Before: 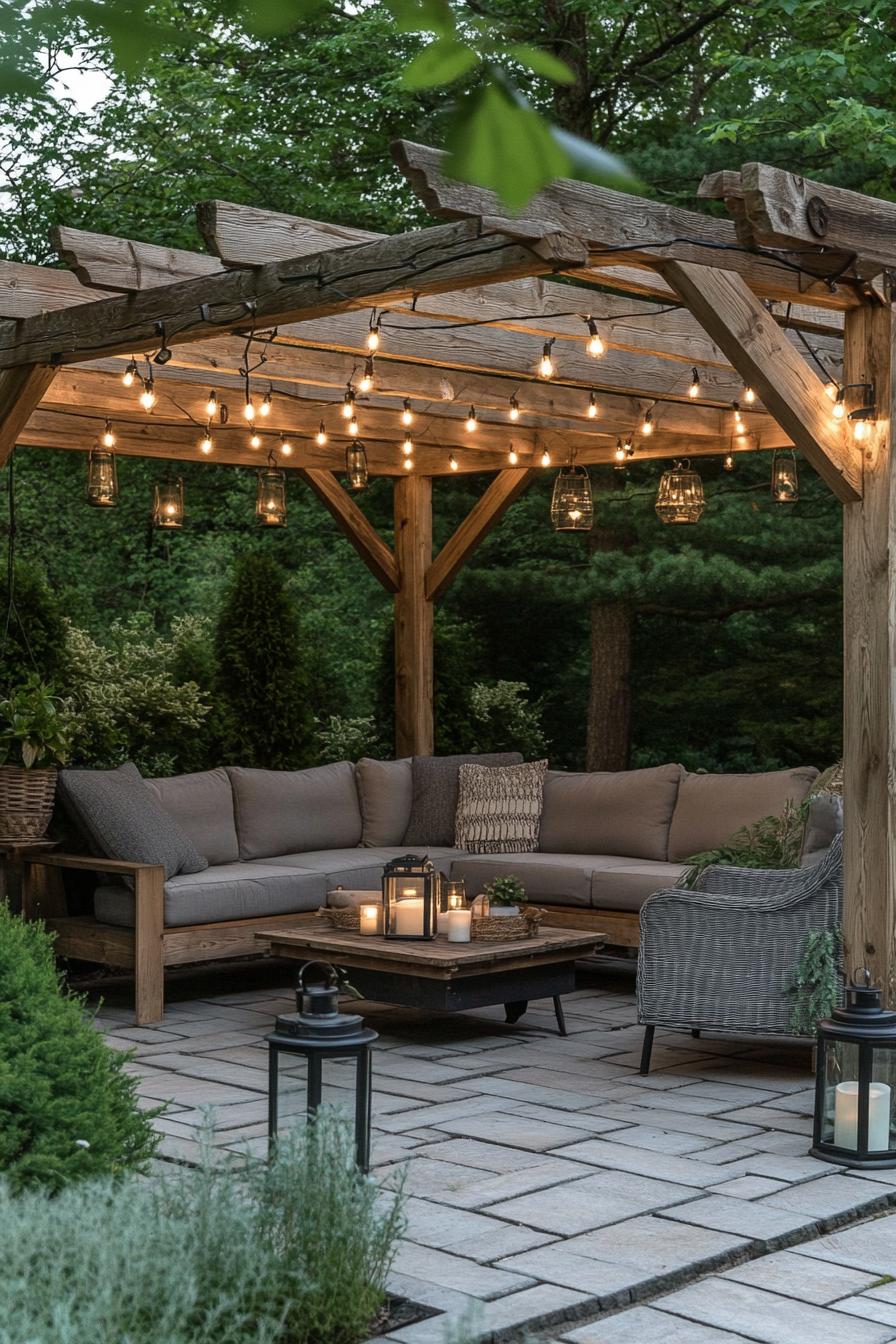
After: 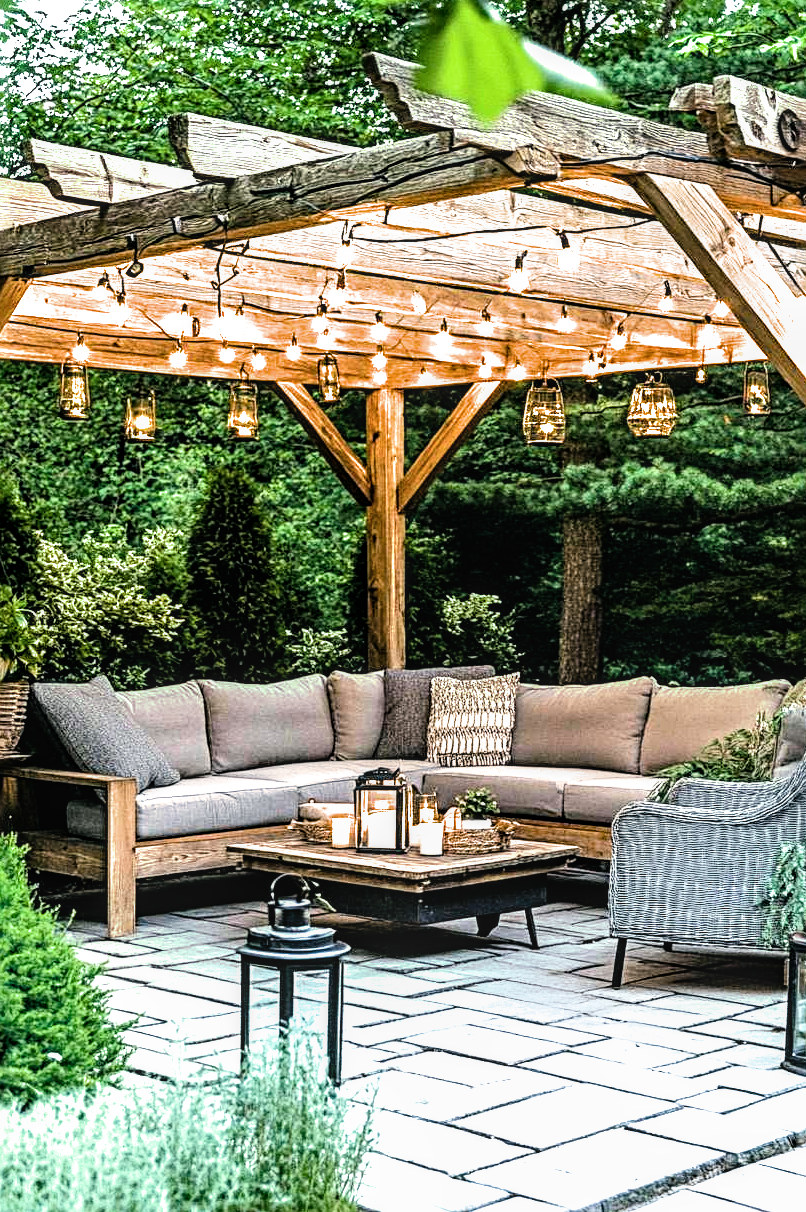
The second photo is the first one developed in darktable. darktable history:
filmic rgb: black relative exposure -5.29 EV, white relative exposure 2.86 EV, dynamic range scaling -37.81%, hardness 4.01, contrast 1.589, highlights saturation mix -1.46%, iterations of high-quality reconstruction 10, enable highlight reconstruction true
crop: left 3.232%, top 6.475%, right 6.781%, bottom 3.277%
local contrast: on, module defaults
sharpen: radius 3.988
color balance rgb: shadows lift › hue 87.17°, power › chroma 0.518%, power › hue 262.61°, global offset › luminance -0.347%, global offset › chroma 0.115%, global offset › hue 163.72°, perceptual saturation grading › global saturation 30.865%, global vibrance 20%
contrast brightness saturation: contrast 0.008, saturation -0.049
exposure: exposure 2.024 EV, compensate exposure bias true, compensate highlight preservation false
